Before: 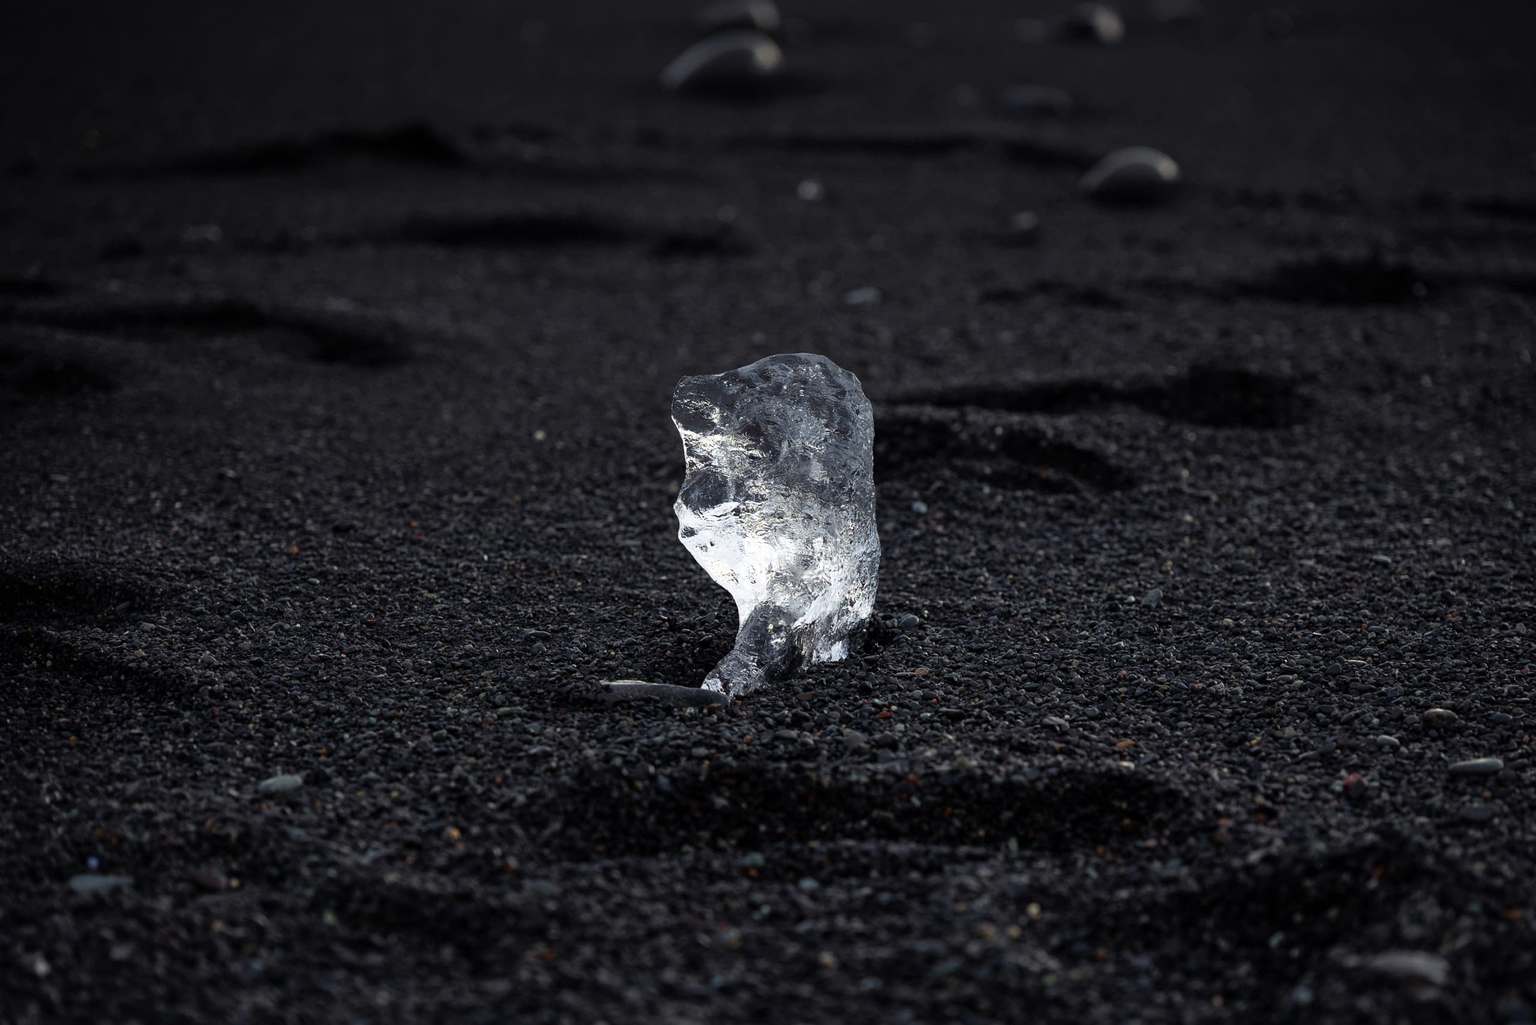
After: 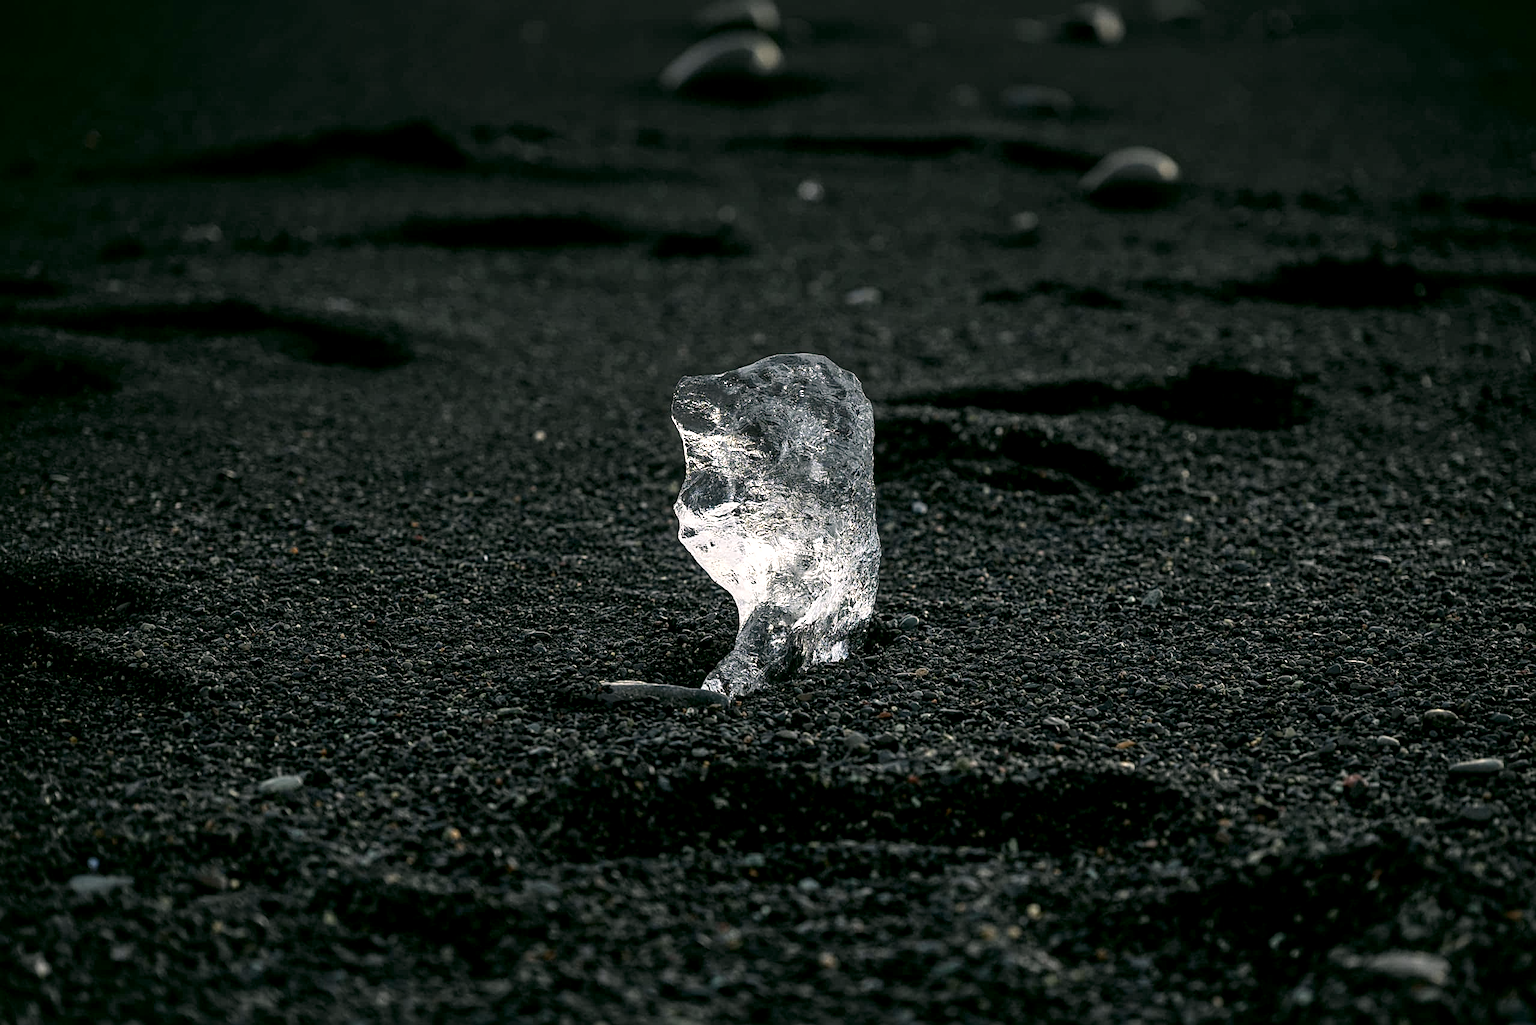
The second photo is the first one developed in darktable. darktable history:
color correction: highlights a* 4.02, highlights b* 4.98, shadows a* -7.55, shadows b* 4.98
sharpen: radius 2.167, amount 0.381, threshold 0
local contrast: detail 150%
white balance: emerald 1
